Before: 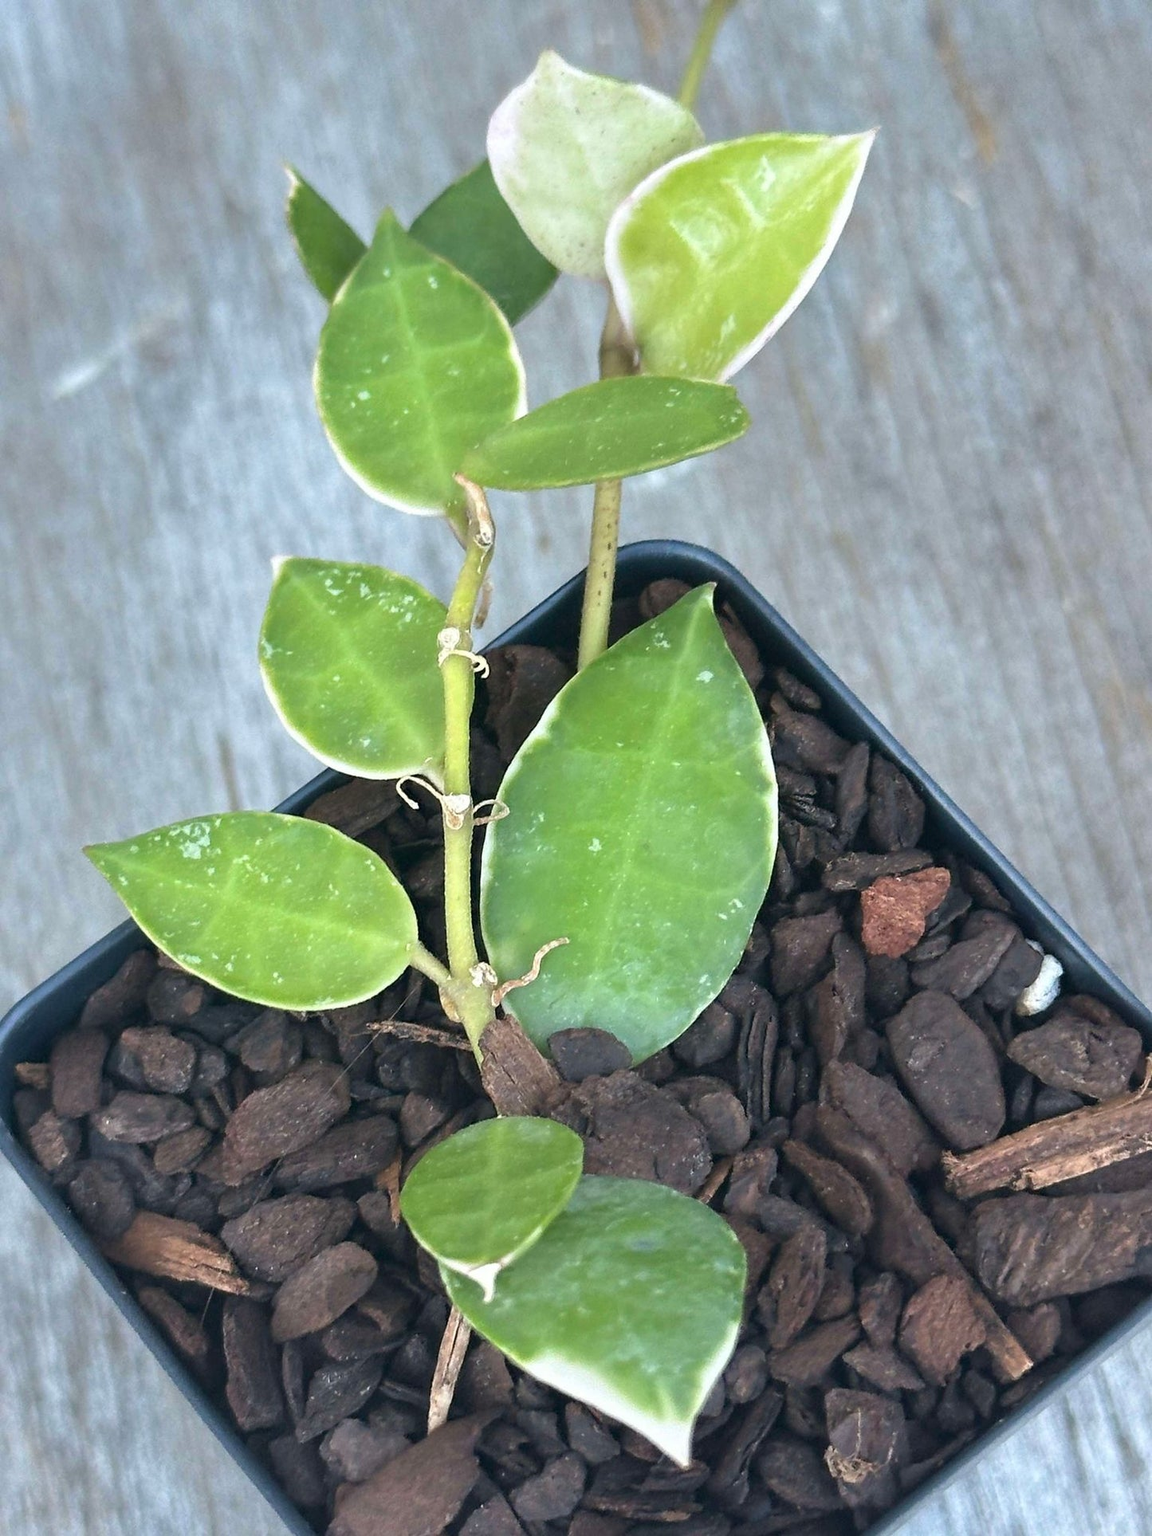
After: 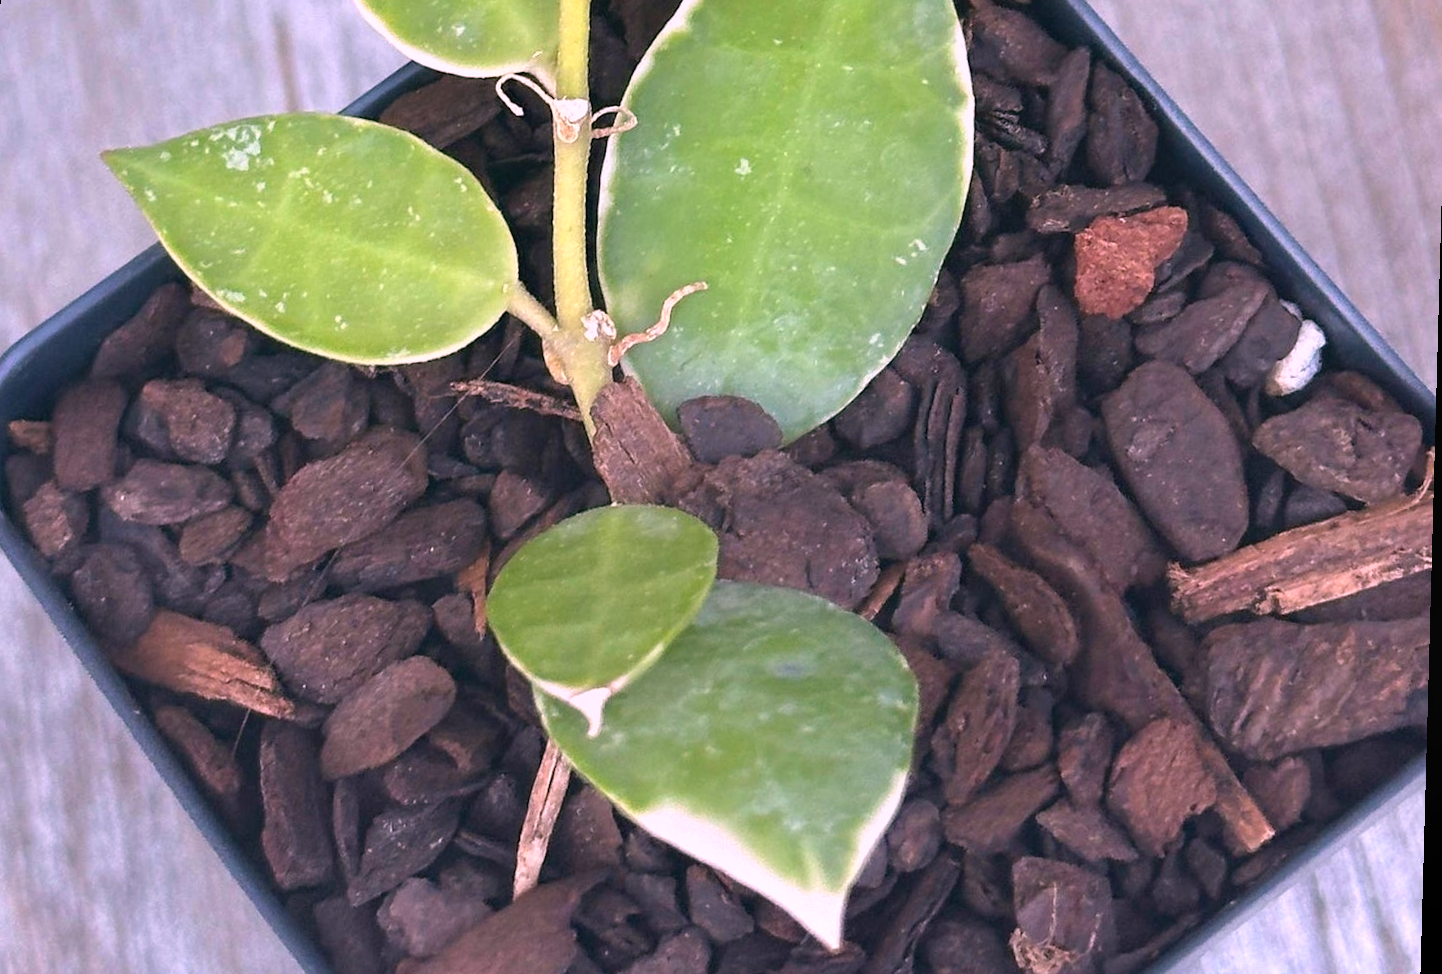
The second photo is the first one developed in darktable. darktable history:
contrast equalizer: y [[0.439, 0.44, 0.442, 0.457, 0.493, 0.498], [0.5 ×6], [0.5 ×6], [0 ×6], [0 ×6]], mix 0.59
white balance: red 1.188, blue 1.11
crop and rotate: top 46.237%
rotate and perspective: rotation 1.57°, crop left 0.018, crop right 0.982, crop top 0.039, crop bottom 0.961
